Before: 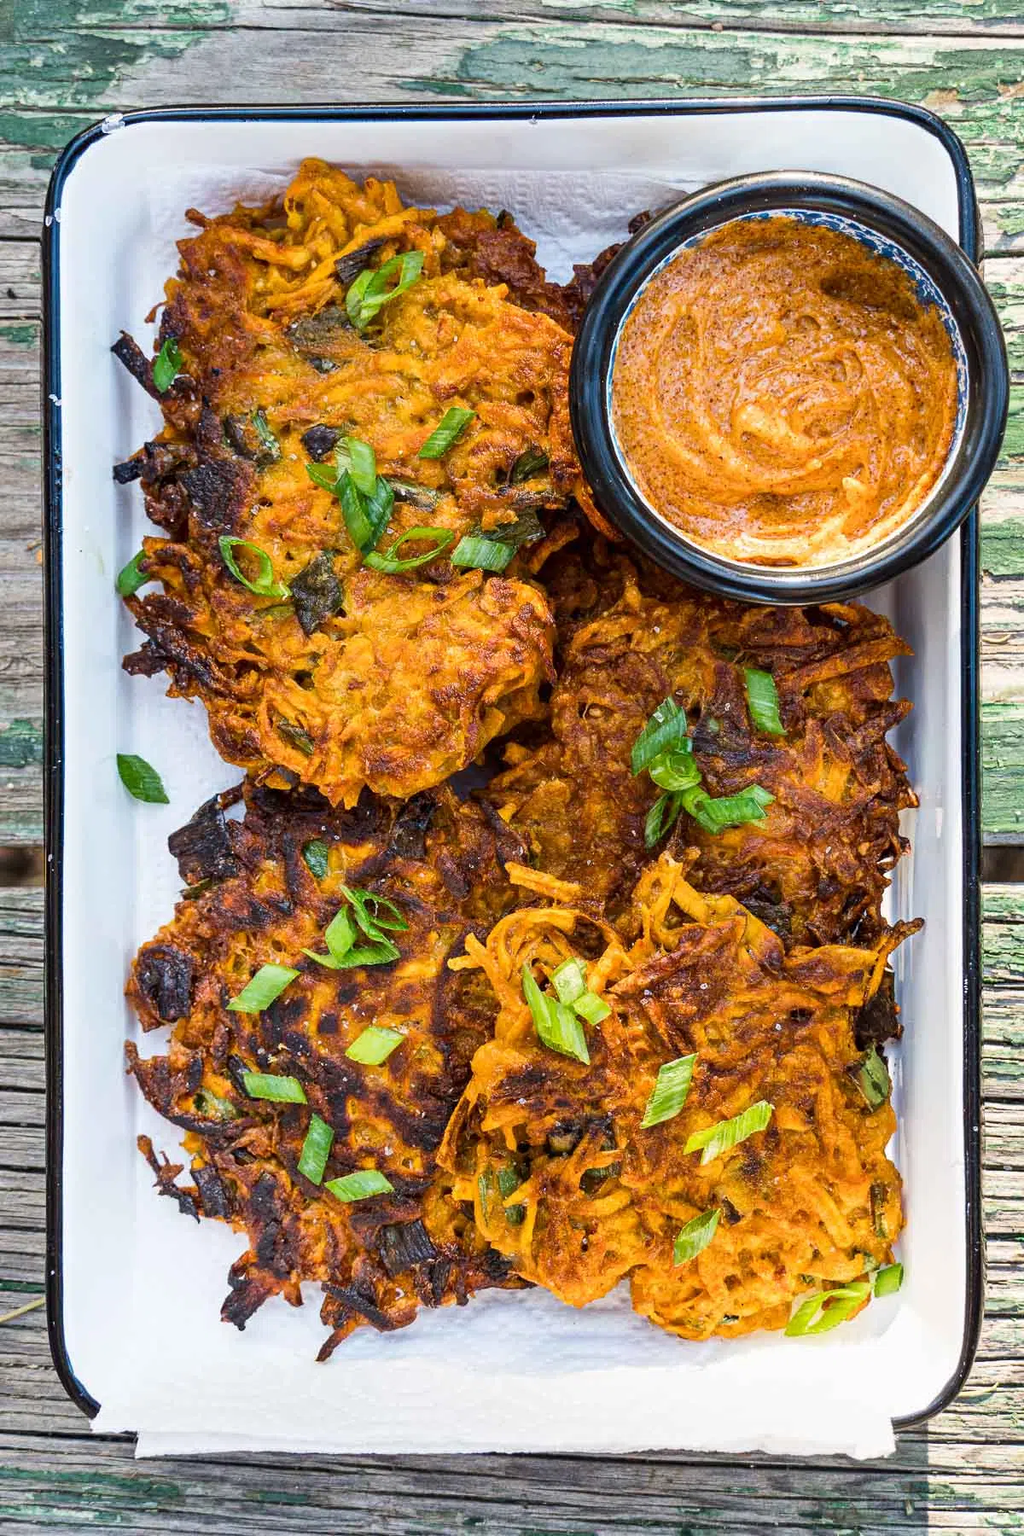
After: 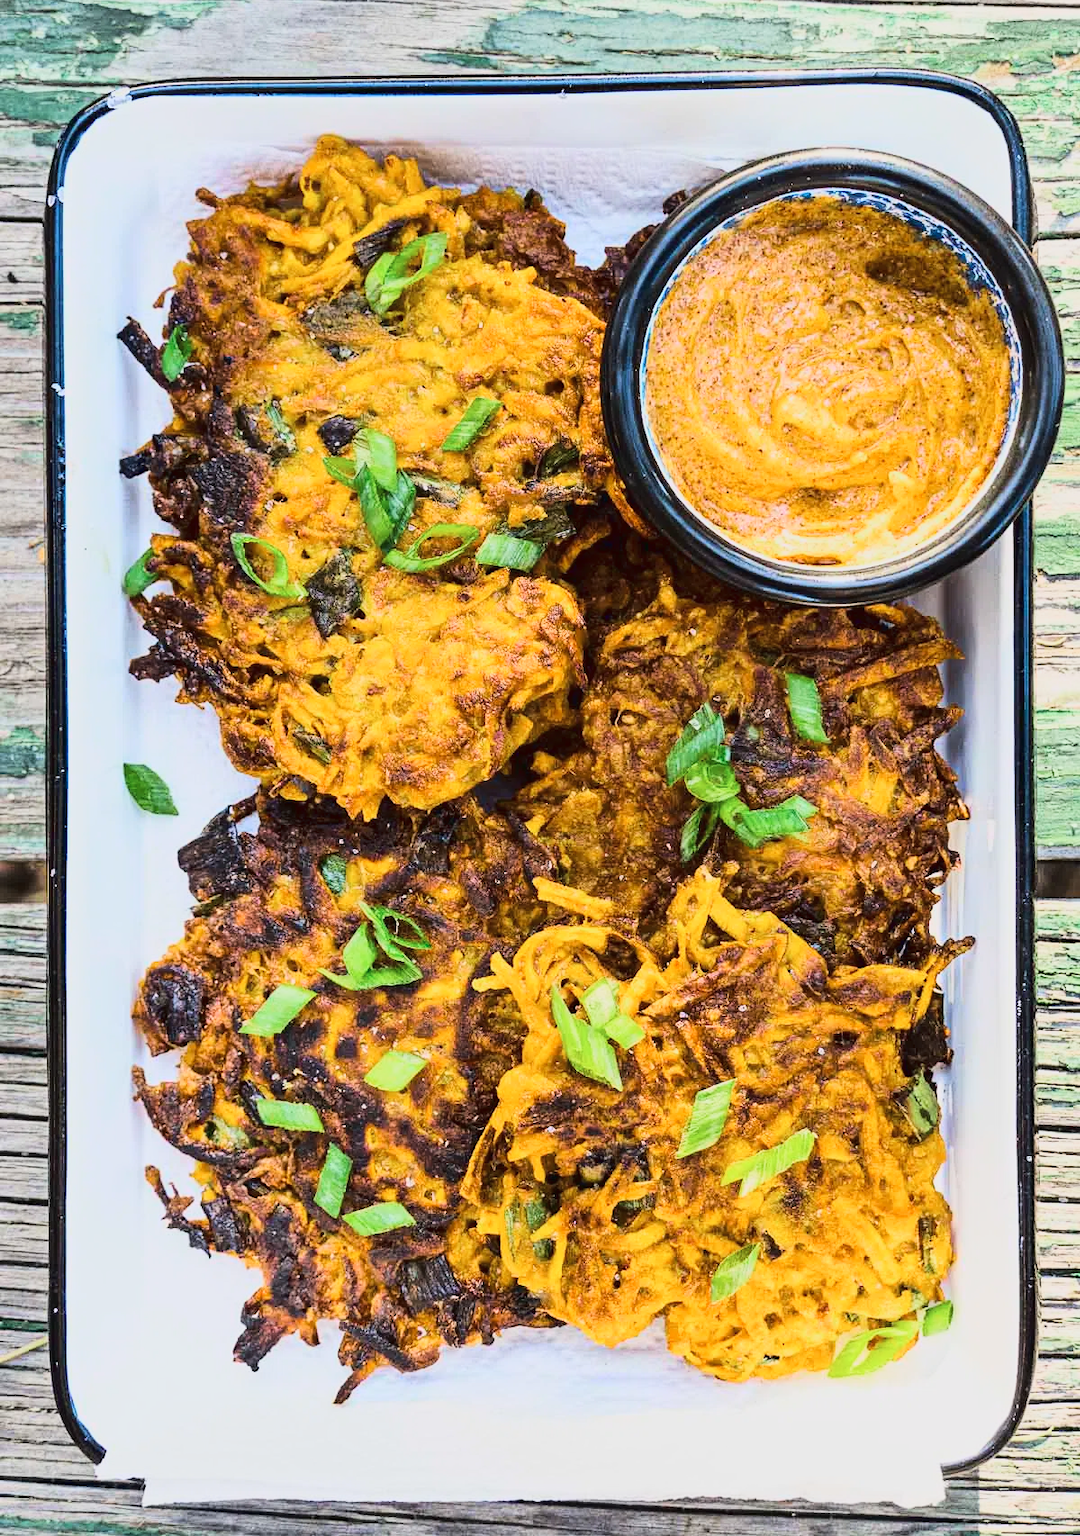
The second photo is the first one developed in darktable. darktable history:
crop and rotate: top 2.023%, bottom 3.16%
color zones: curves: ch1 [(0.113, 0.438) (0.75, 0.5)]; ch2 [(0.12, 0.526) (0.75, 0.5)]
tone curve: curves: ch0 [(0, 0.021) (0.104, 0.093) (0.236, 0.234) (0.456, 0.566) (0.647, 0.78) (0.864, 0.9) (1, 0.932)]; ch1 [(0, 0) (0.353, 0.344) (0.43, 0.401) (0.479, 0.476) (0.502, 0.504) (0.544, 0.534) (0.566, 0.566) (0.612, 0.621) (0.657, 0.679) (1, 1)]; ch2 [(0, 0) (0.34, 0.314) (0.434, 0.43) (0.5, 0.498) (0.528, 0.536) (0.56, 0.576) (0.595, 0.638) (0.644, 0.729) (1, 1)], color space Lab, linked channels, preserve colors none
